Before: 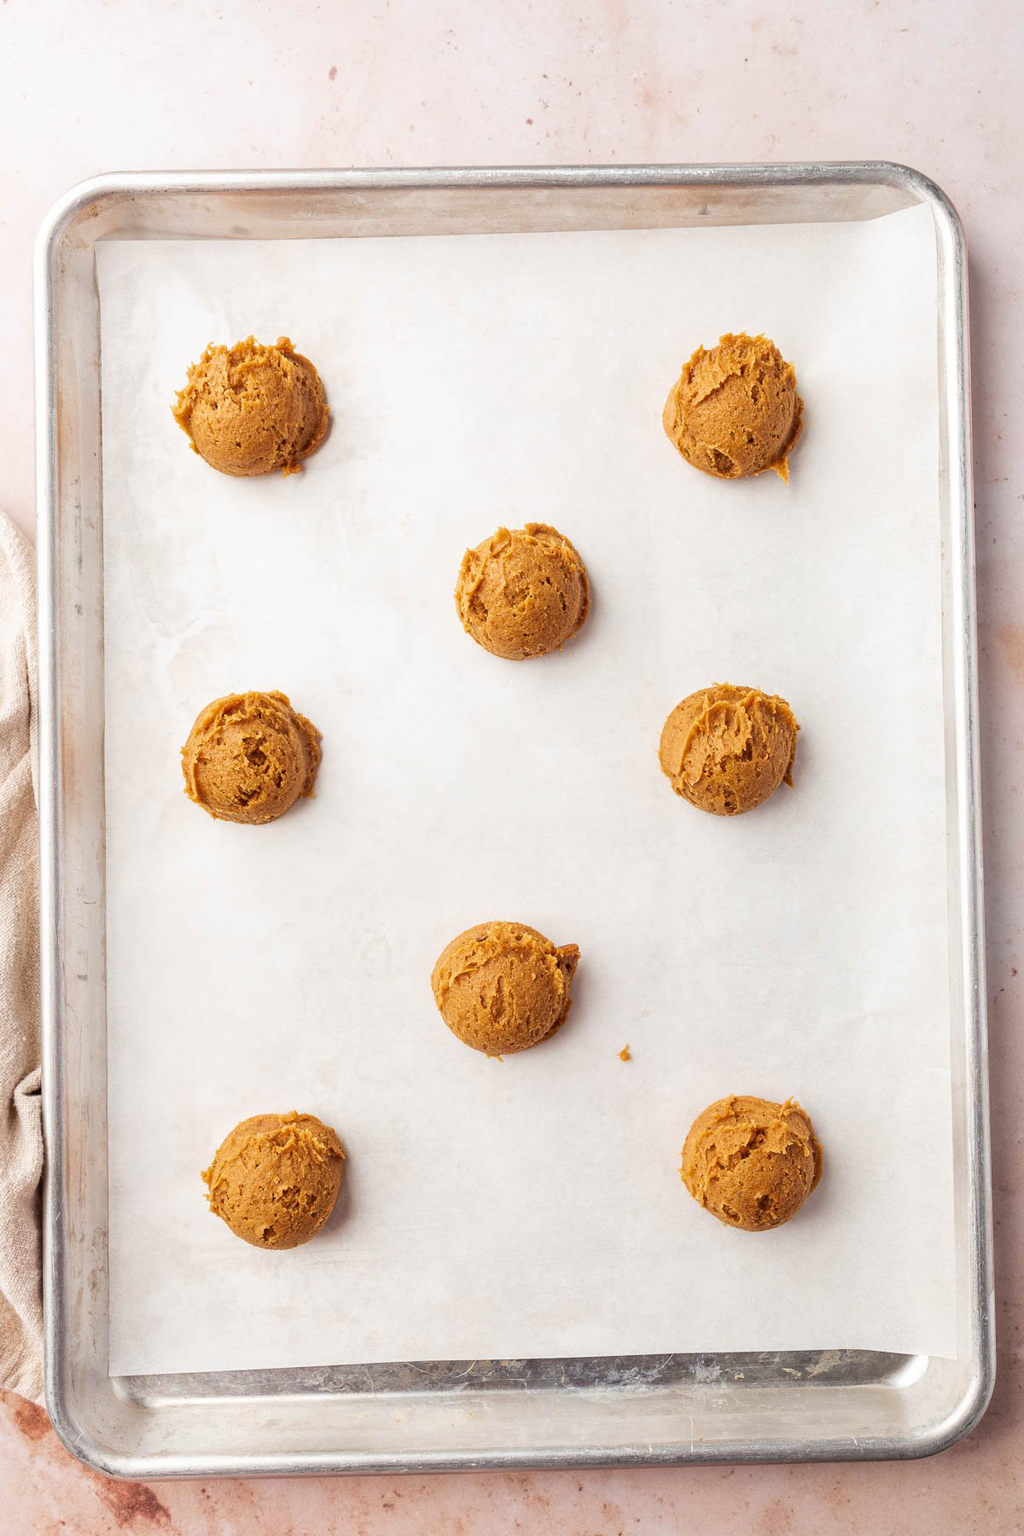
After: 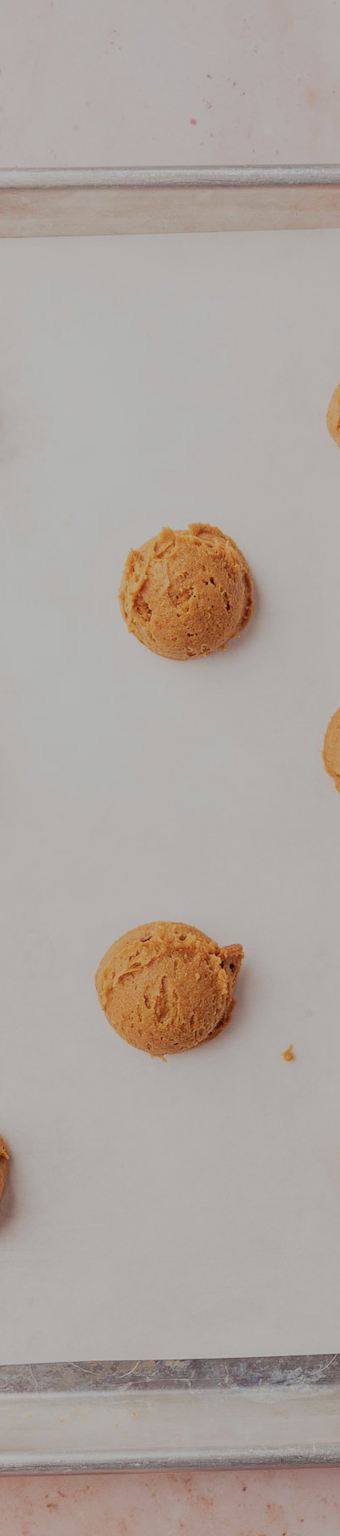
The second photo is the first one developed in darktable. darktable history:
color balance rgb: perceptual saturation grading › global saturation -0.138%
filmic rgb: black relative exposure -8.03 EV, white relative exposure 8.04 EV, hardness 2.52, latitude 11.05%, contrast 0.707, highlights saturation mix 9.38%, shadows ↔ highlights balance 1.96%
crop: left 32.886%, right 33.793%
